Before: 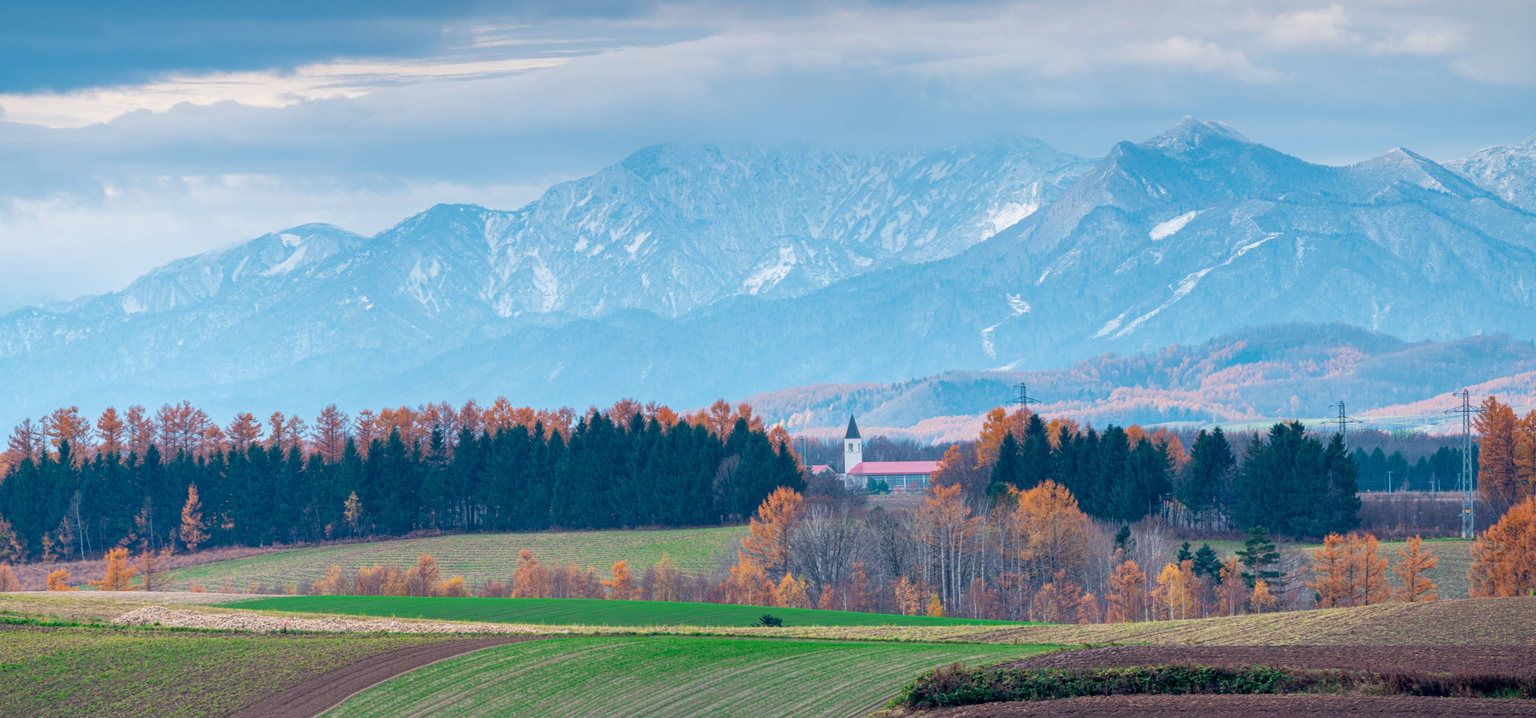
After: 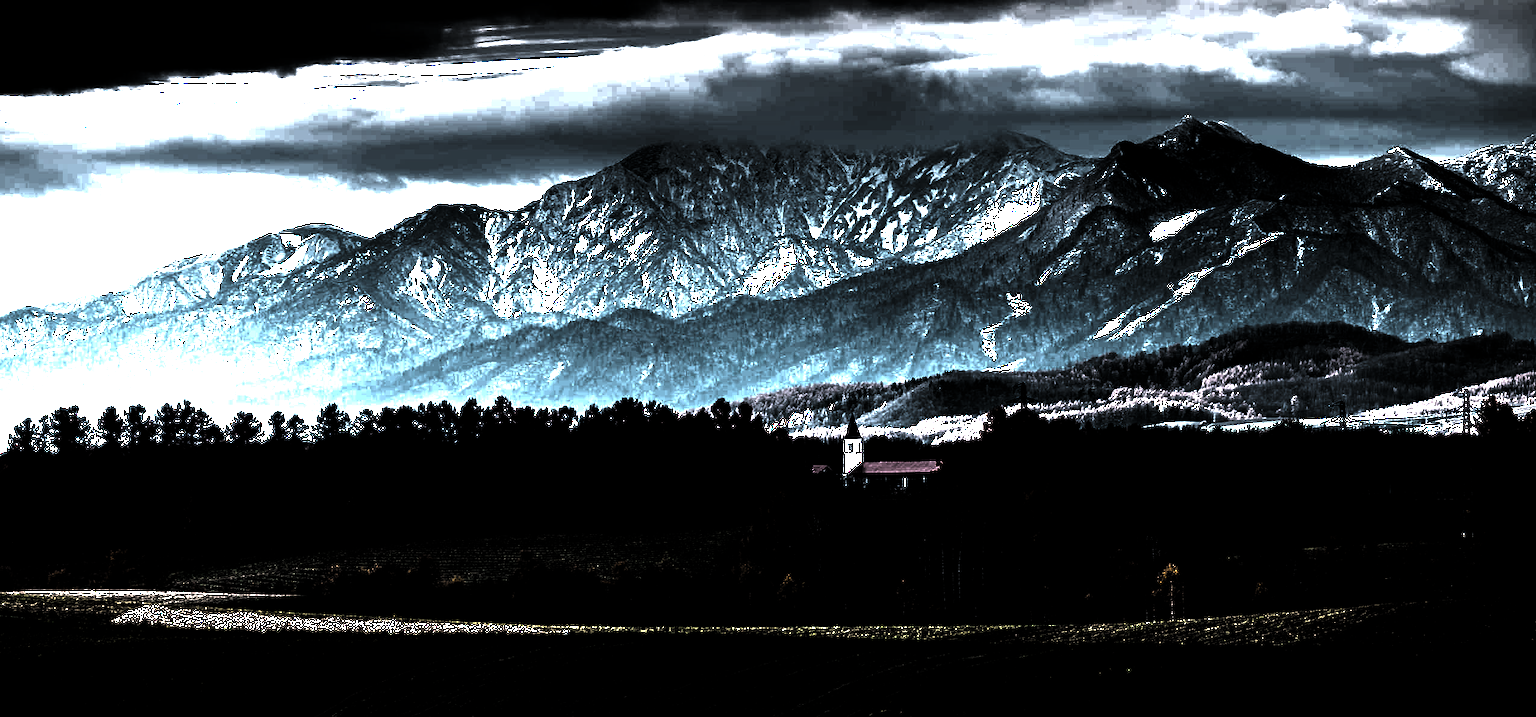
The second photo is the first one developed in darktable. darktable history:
levels: levels [0.721, 0.937, 0.997]
color balance rgb: shadows lift › chroma 2.023%, shadows lift › hue 137.4°, power › hue 313.95°, perceptual saturation grading › global saturation -1.618%, perceptual saturation grading › highlights -7.913%, perceptual saturation grading › mid-tones 8.201%, perceptual saturation grading › shadows 3.842%, perceptual brilliance grading › global brilliance 12.257%, perceptual brilliance grading › highlights 14.929%, global vibrance 9.77%
